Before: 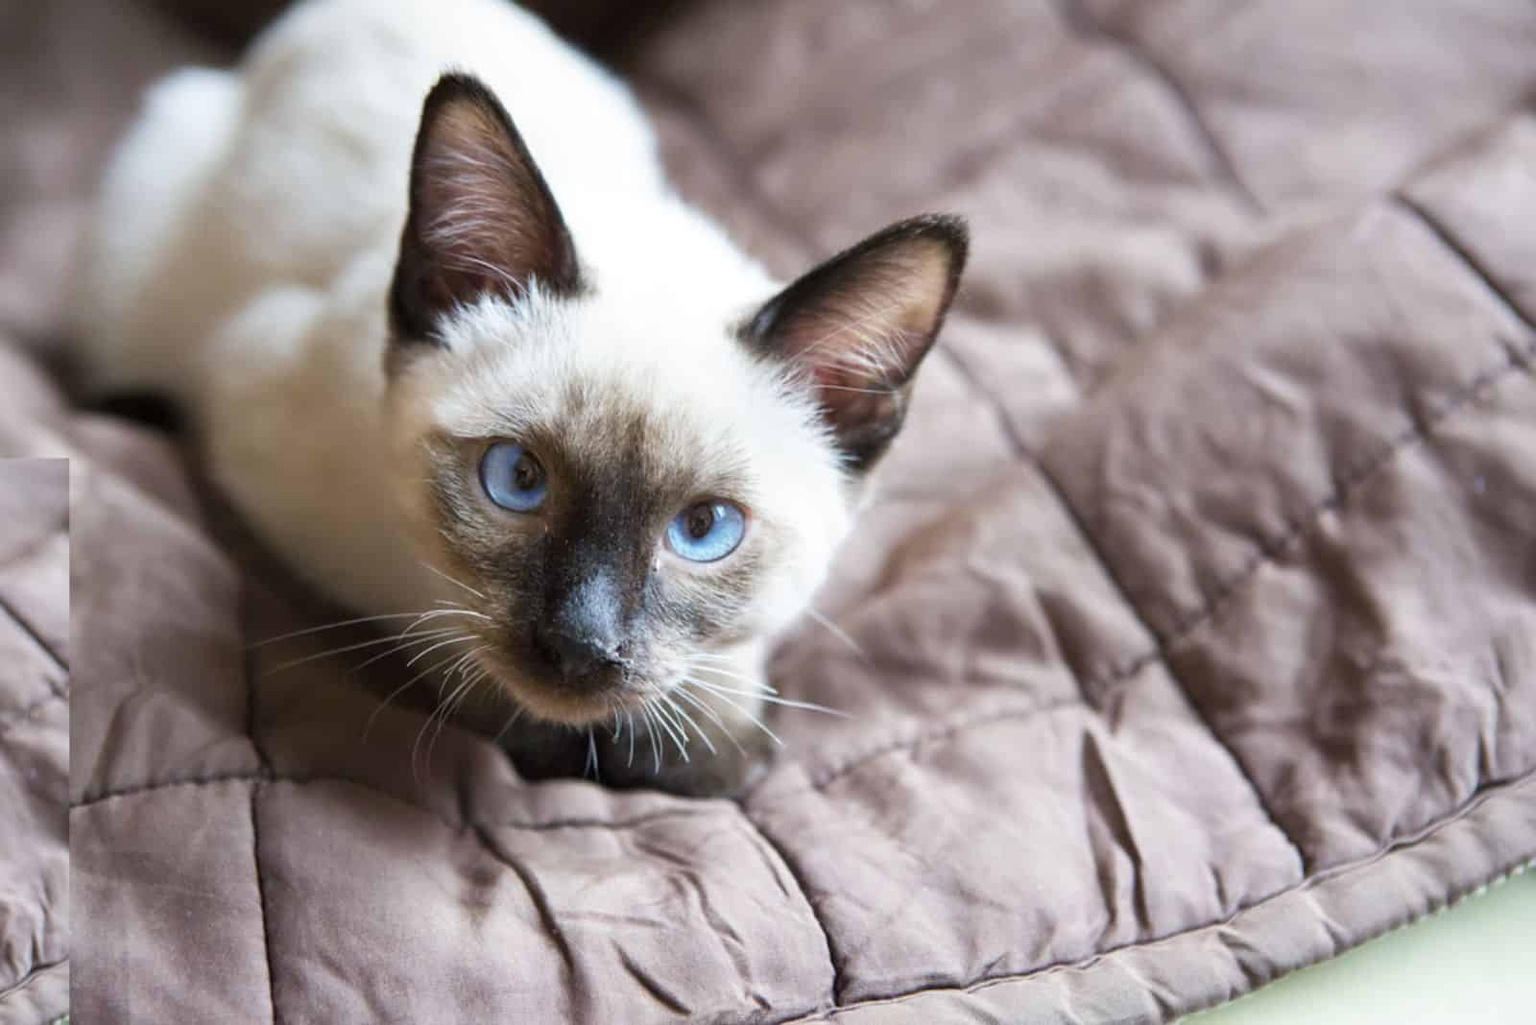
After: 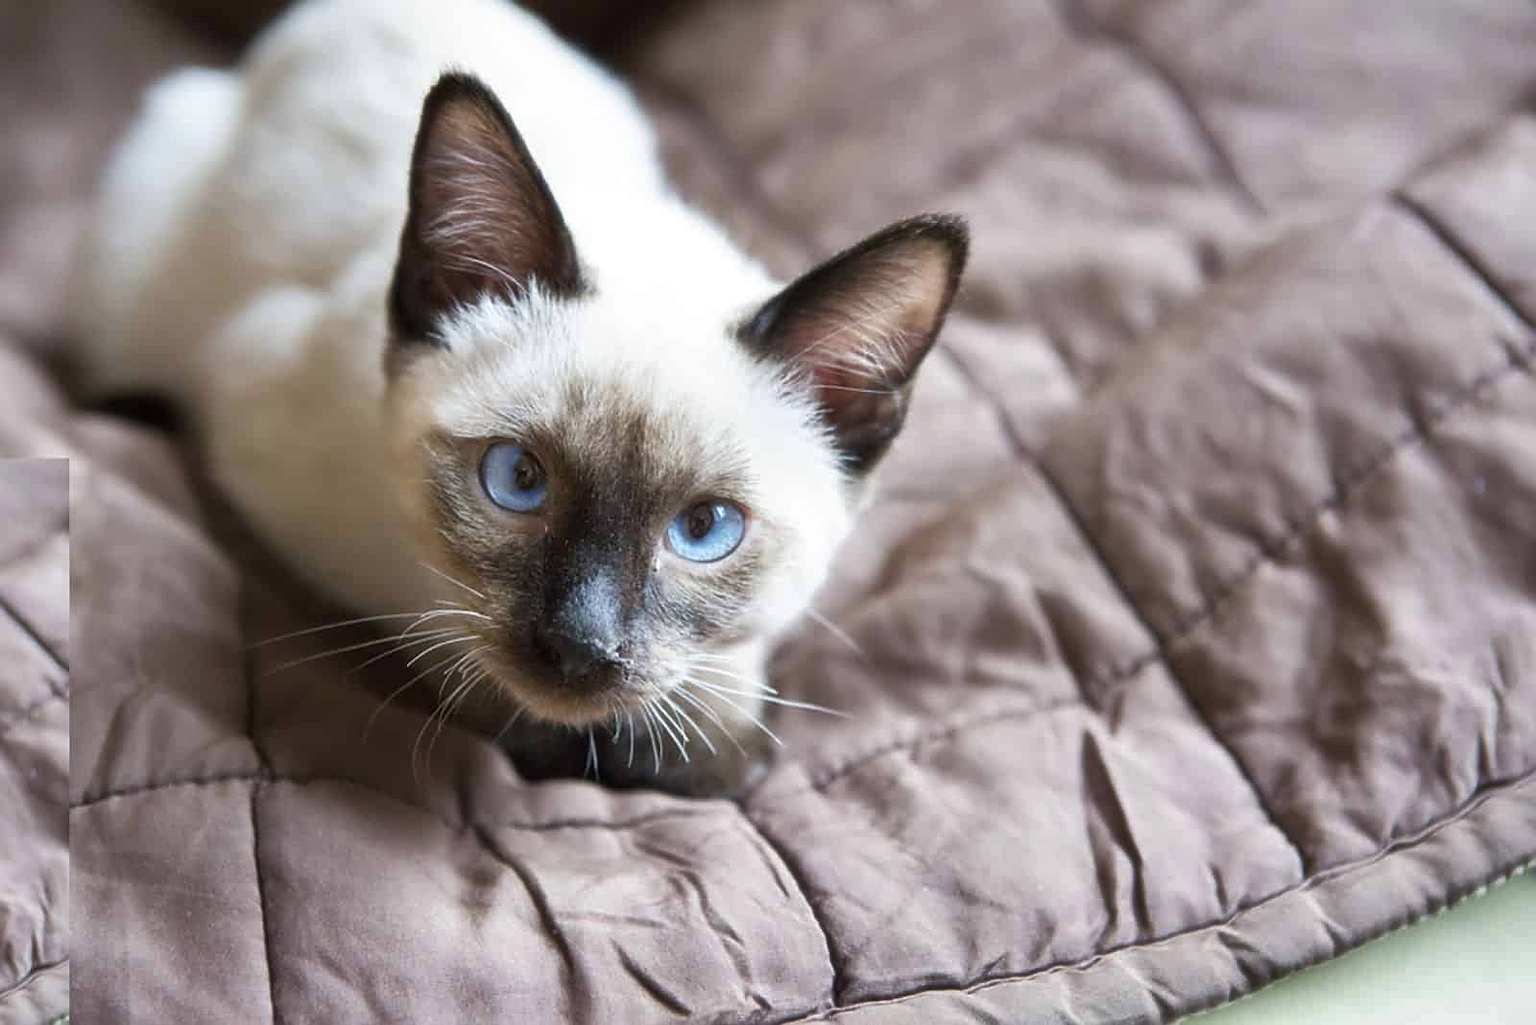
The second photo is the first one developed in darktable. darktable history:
soften: size 10%, saturation 50%, brightness 0.2 EV, mix 10%
sharpen: on, module defaults
tone equalizer: on, module defaults
shadows and highlights: radius 108.52, shadows 23.73, highlights -59.32, low approximation 0.01, soften with gaussian
